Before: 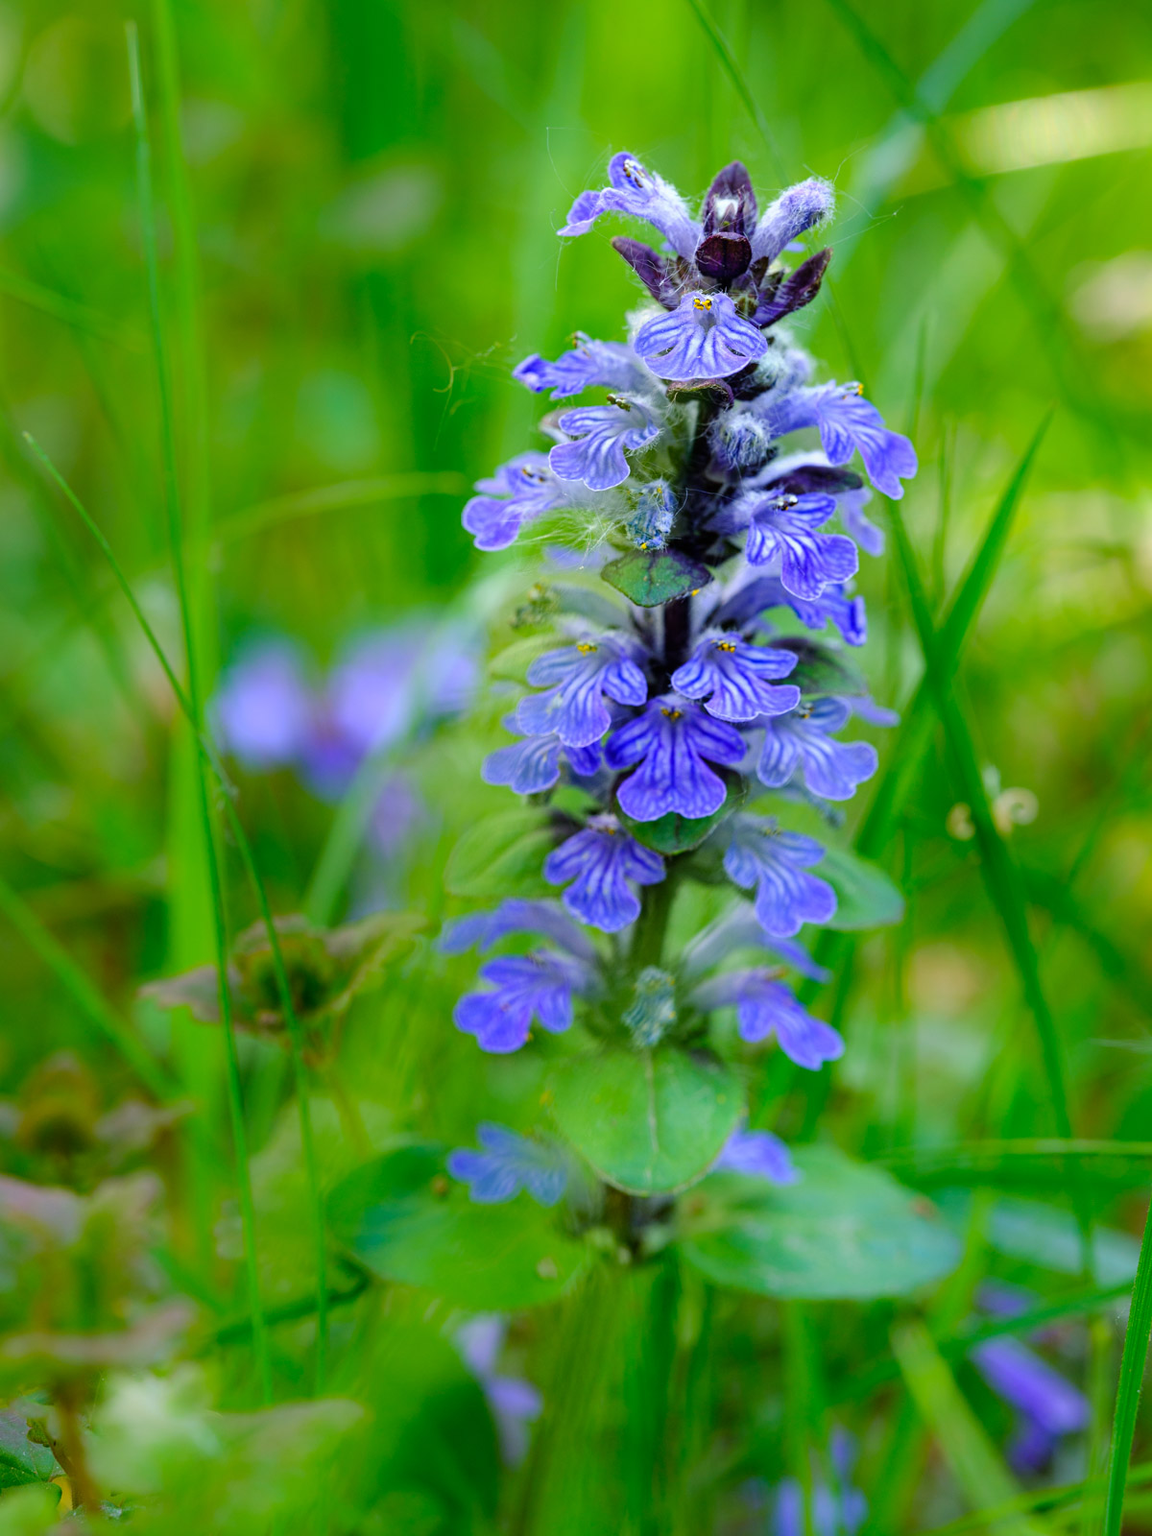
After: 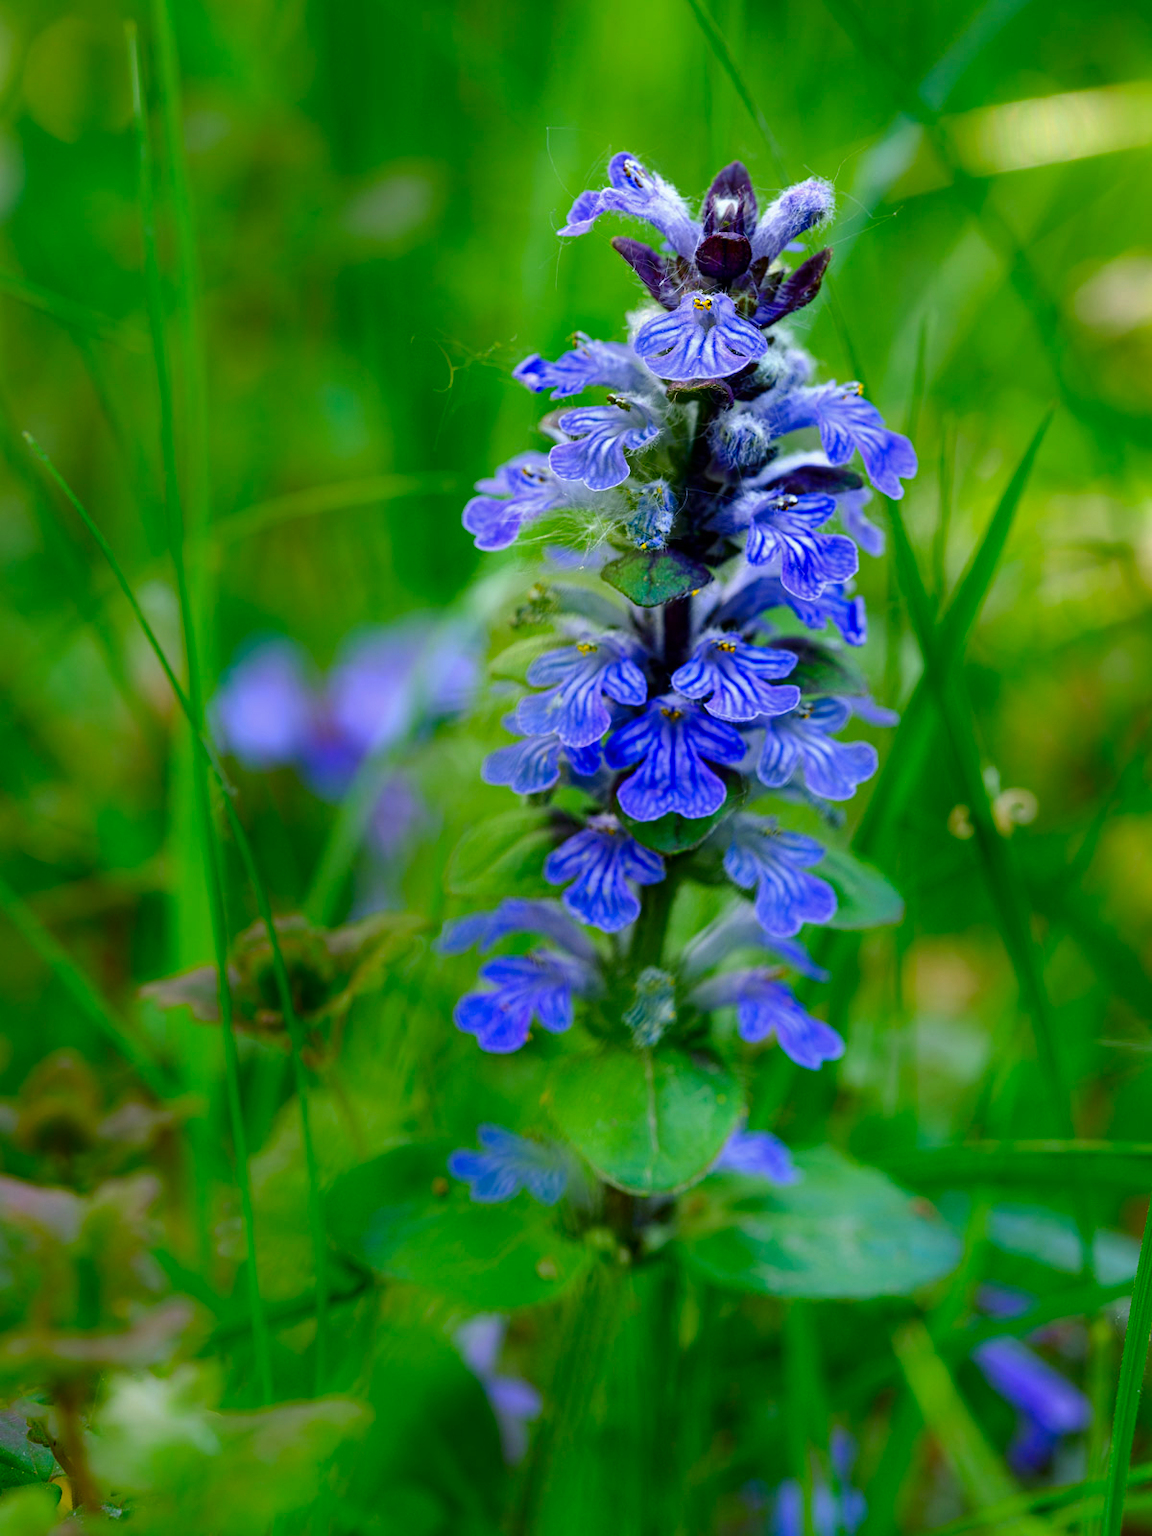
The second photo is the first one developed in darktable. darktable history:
contrast brightness saturation: contrast 0.067, brightness -0.146, saturation 0.116
shadows and highlights: radius 115.86, shadows 41.51, highlights -62.31, soften with gaussian
